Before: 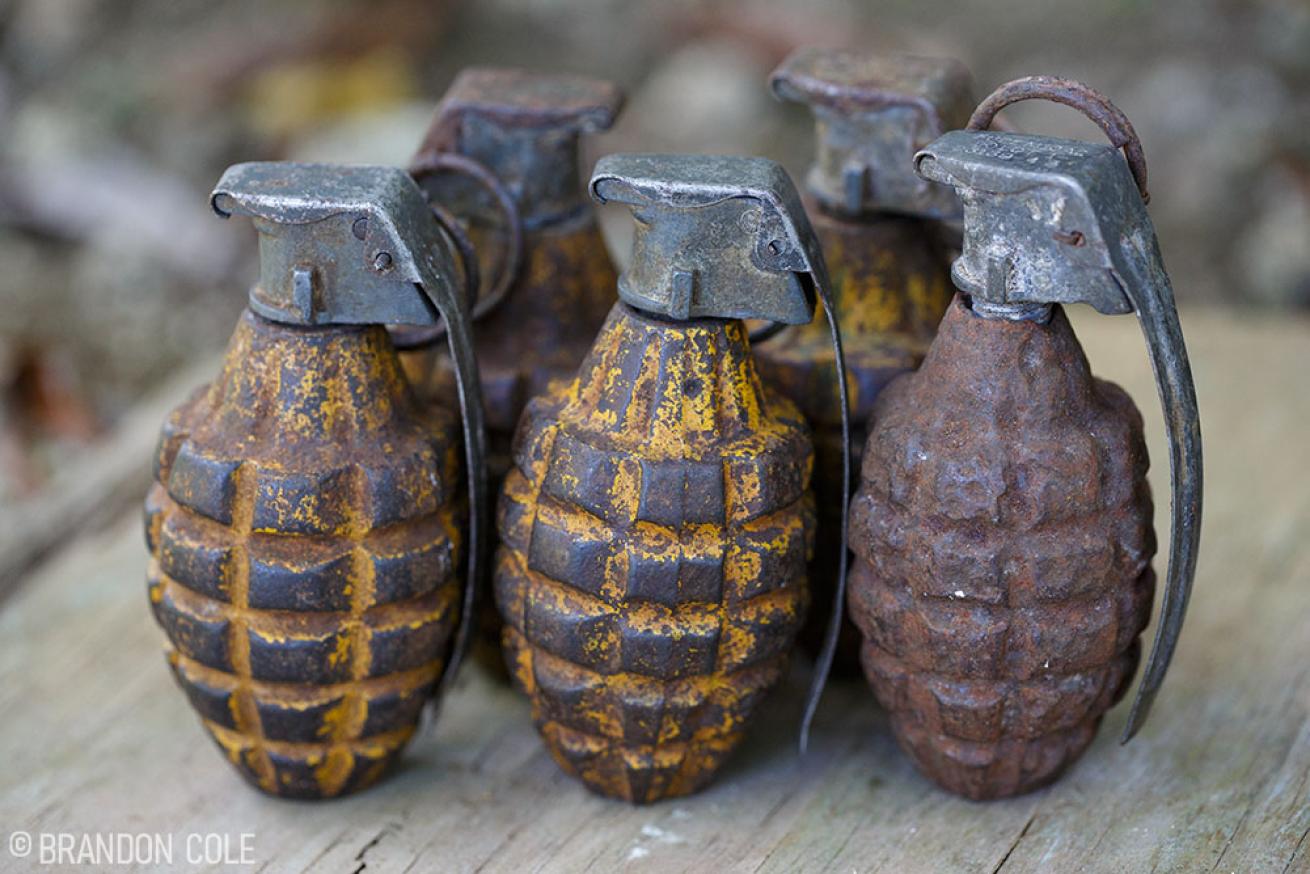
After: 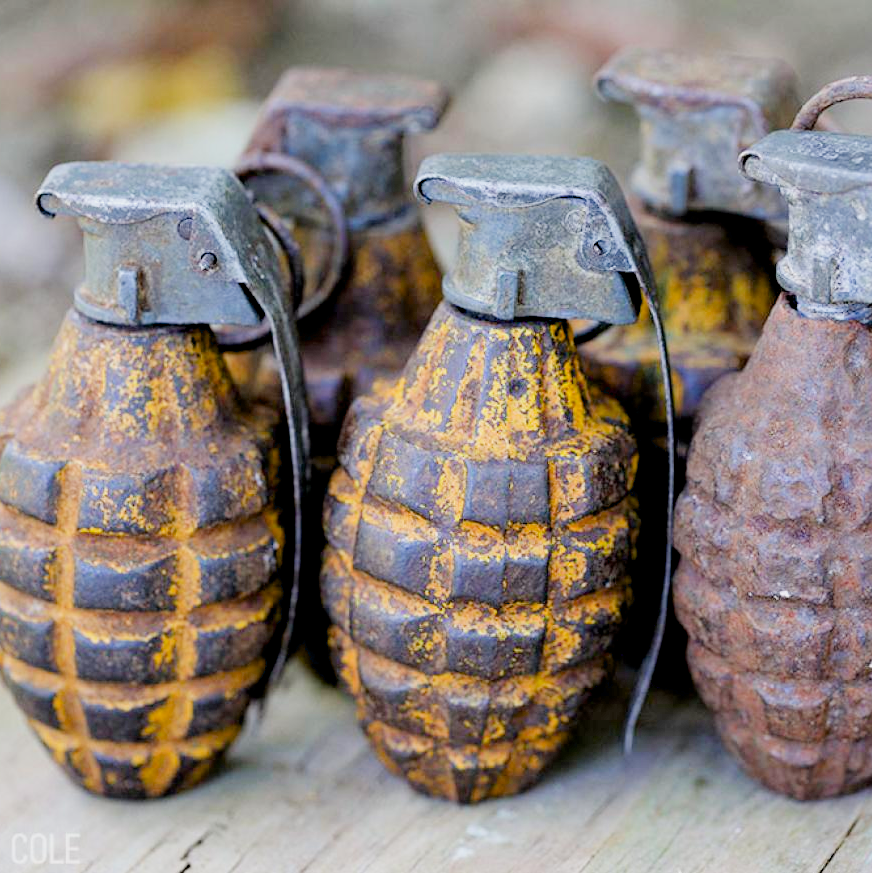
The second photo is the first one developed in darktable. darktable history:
filmic rgb: black relative exposure -7.65 EV, white relative exposure 4.56 EV, threshold 2.98 EV, hardness 3.61, enable highlight reconstruction true
shadows and highlights: shadows -20.65, white point adjustment -2.09, highlights -34.8
crop and rotate: left 13.363%, right 20.036%
exposure: black level correction 0.009, exposure 1.418 EV, compensate highlight preservation false
